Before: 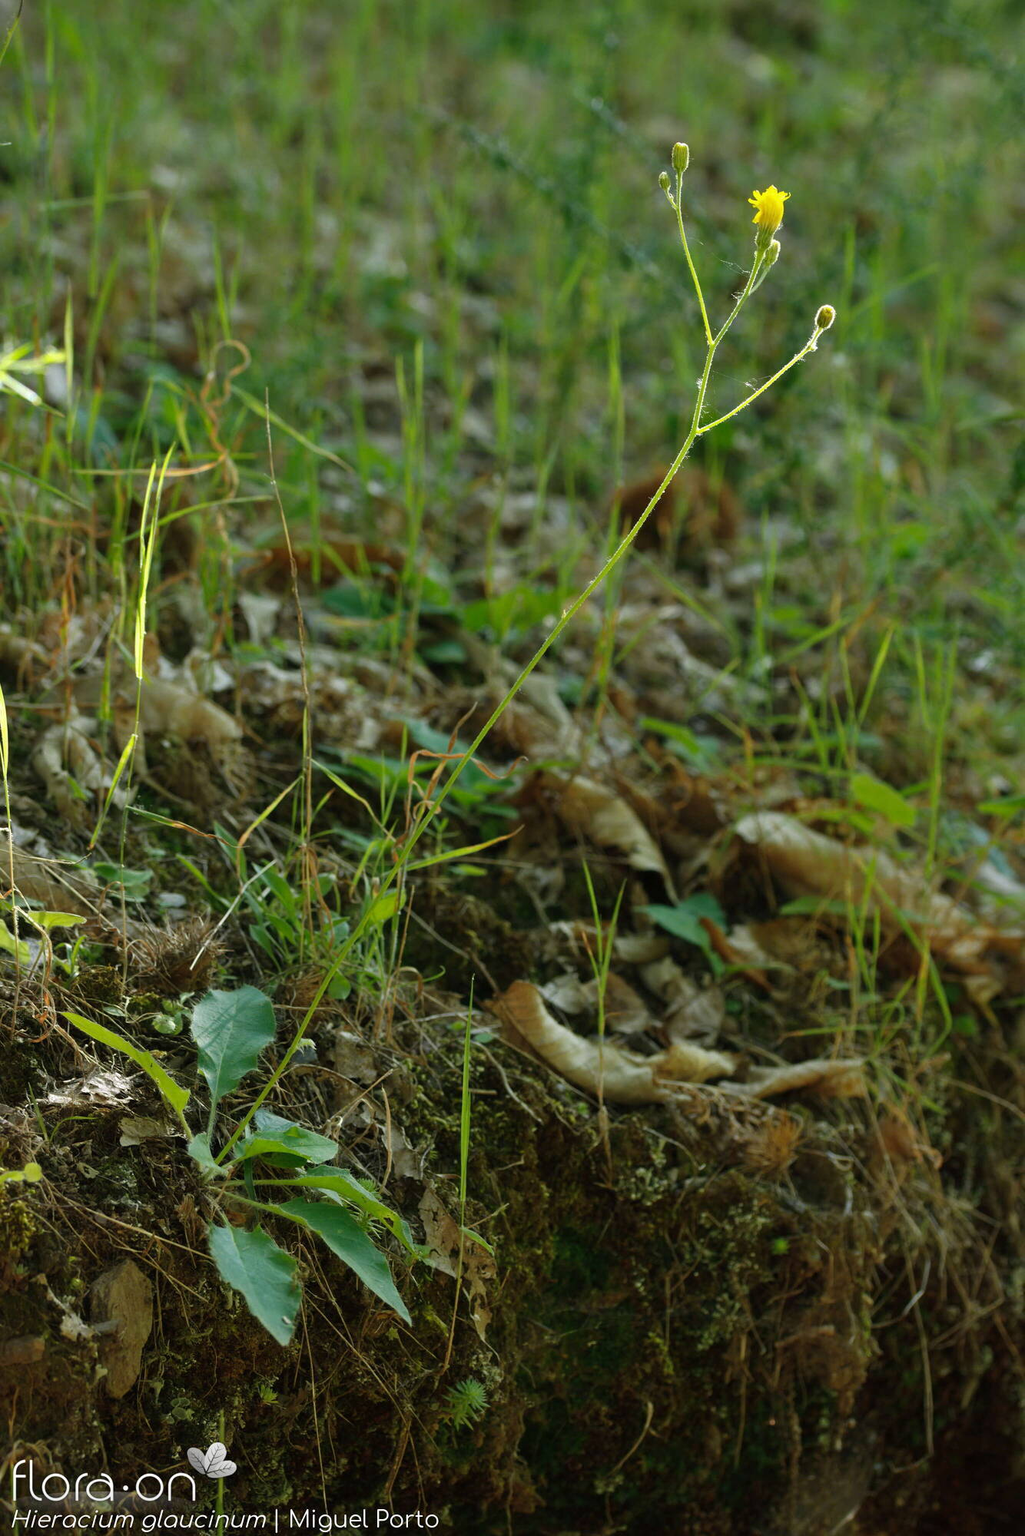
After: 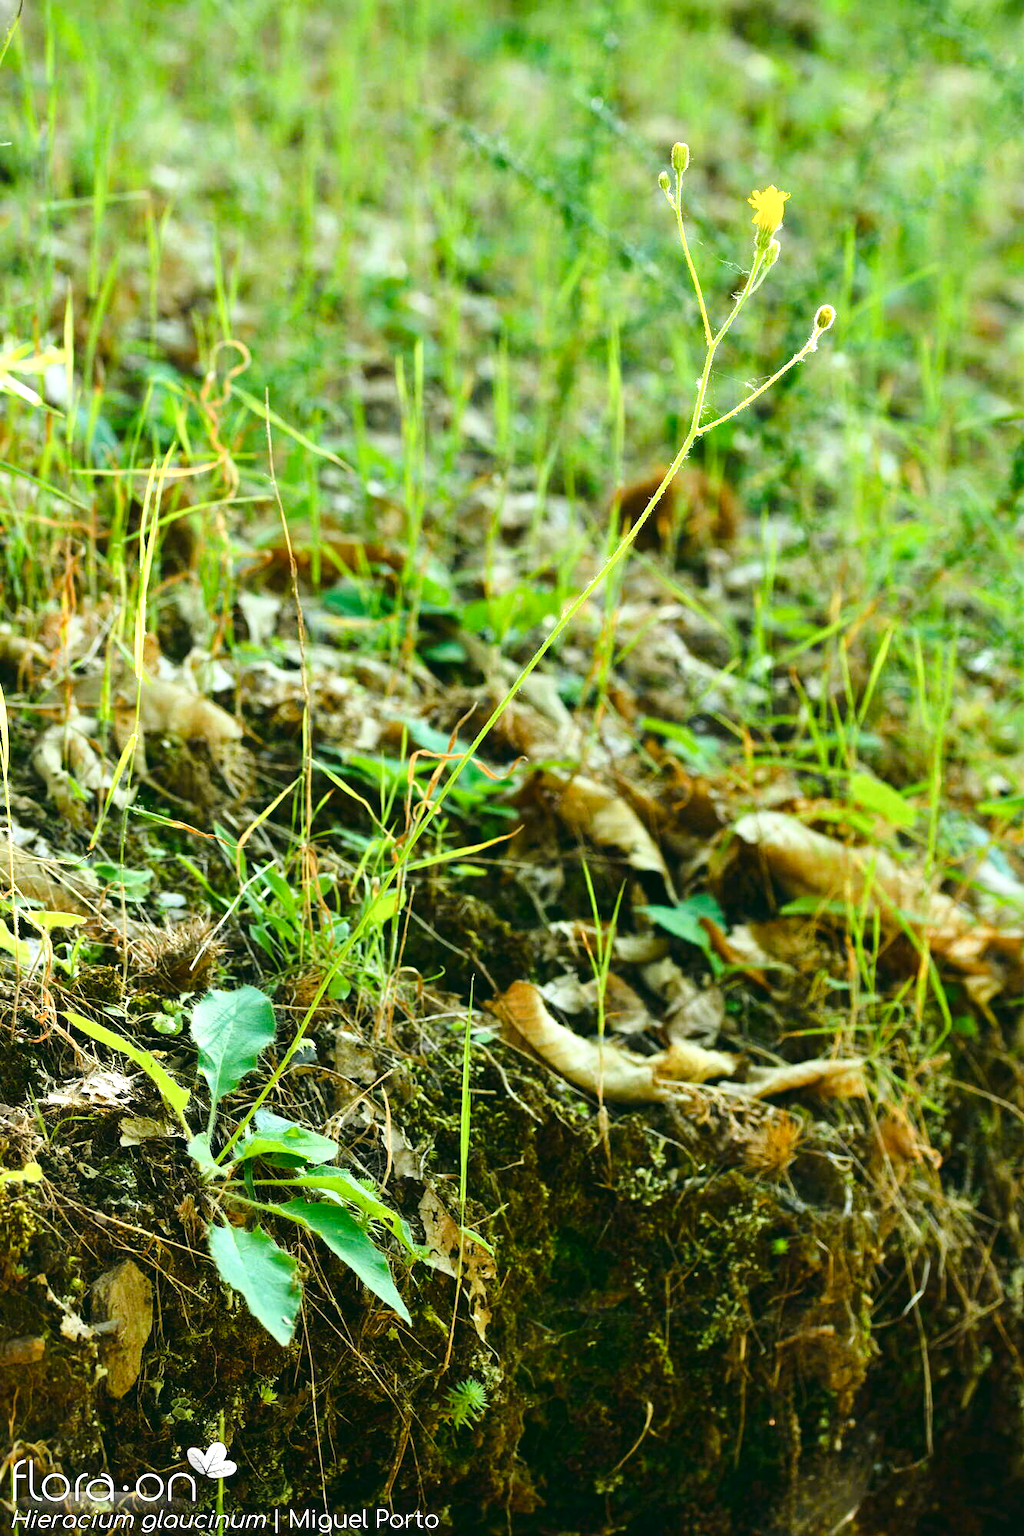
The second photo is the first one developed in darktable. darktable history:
color balance rgb: global offset › luminance -0.34%, global offset › chroma 0.107%, global offset › hue 165.52°, perceptual saturation grading › global saturation 20%, perceptual saturation grading › highlights -25.18%, perceptual saturation grading › shadows 49.387%
tone curve: curves: ch0 [(0, 0.023) (0.132, 0.075) (0.251, 0.186) (0.441, 0.476) (0.662, 0.757) (0.849, 0.927) (1, 0.99)]; ch1 [(0, 0) (0.447, 0.411) (0.483, 0.469) (0.498, 0.496) (0.518, 0.514) (0.561, 0.59) (0.606, 0.659) (0.657, 0.725) (0.869, 0.916) (1, 1)]; ch2 [(0, 0) (0.307, 0.315) (0.425, 0.438) (0.483, 0.477) (0.503, 0.503) (0.526, 0.553) (0.552, 0.601) (0.615, 0.669) (0.703, 0.797) (0.985, 0.966)], color space Lab, linked channels, preserve colors none
contrast brightness saturation: saturation -0.03
exposure: black level correction -0.002, exposure 1.329 EV, compensate highlight preservation false
